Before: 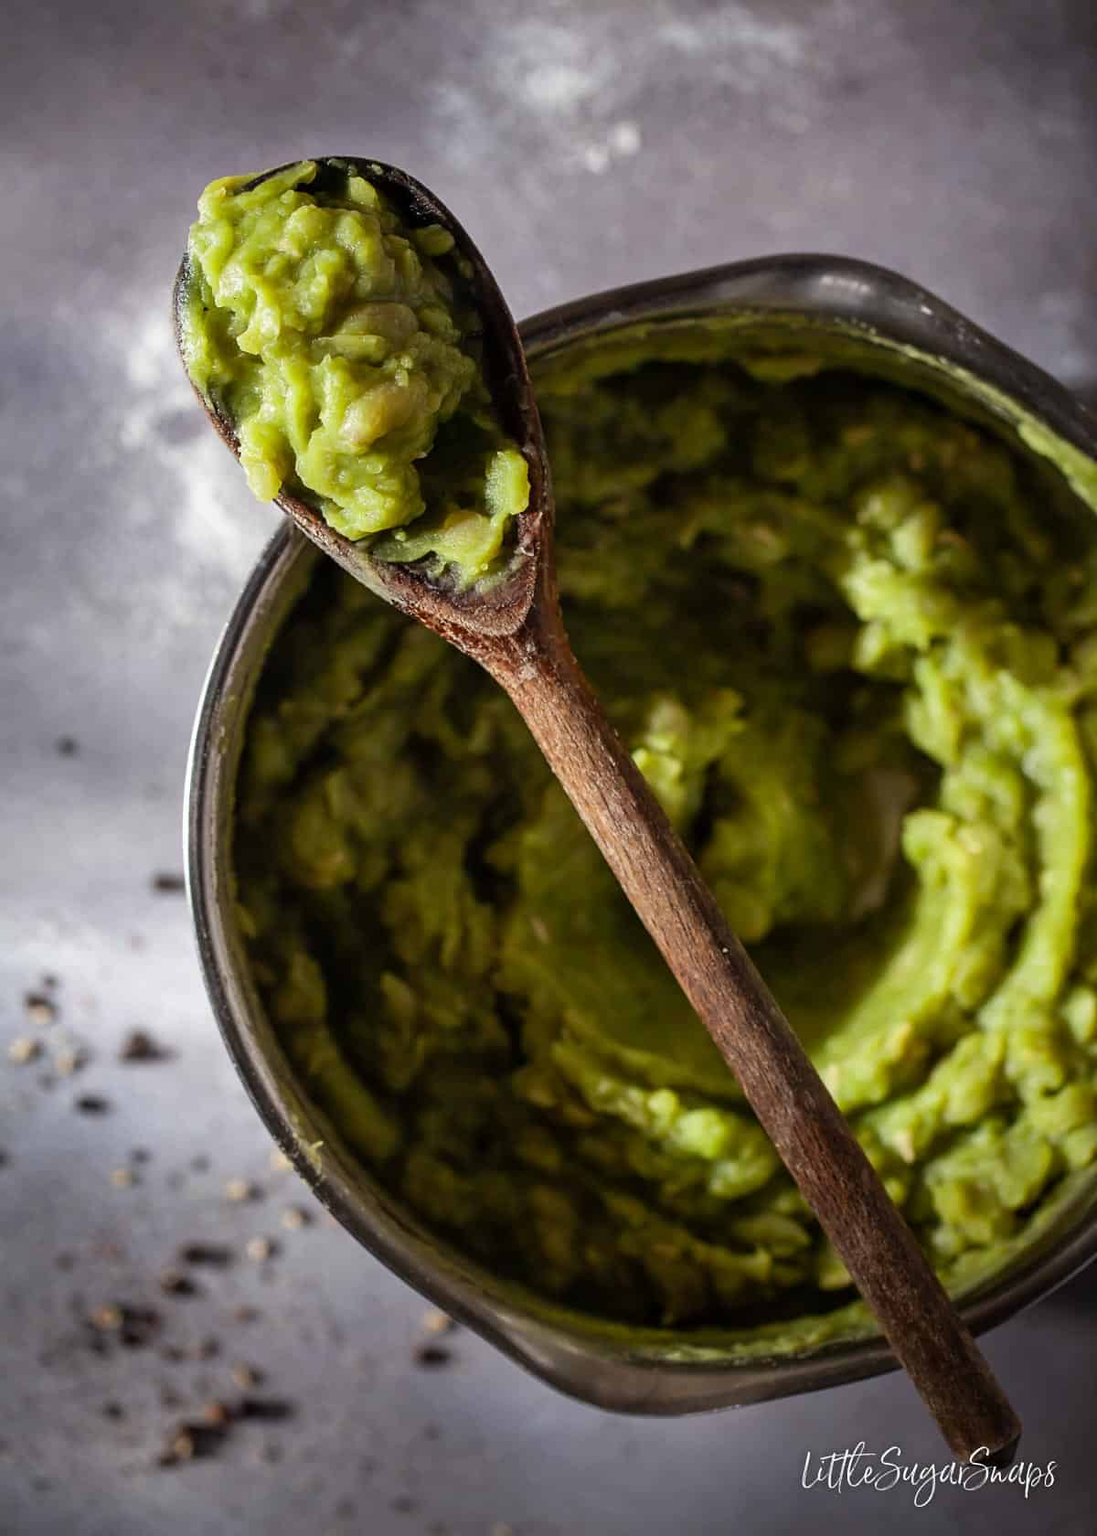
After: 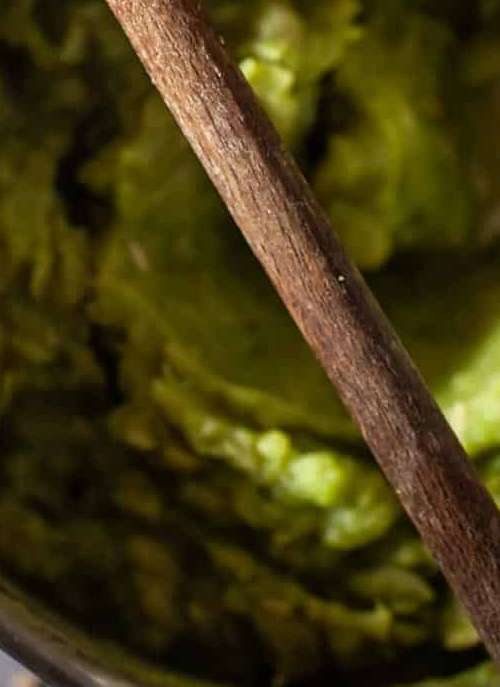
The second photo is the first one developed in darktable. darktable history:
crop: left 37.684%, top 45.353%, right 20.606%, bottom 13.747%
shadows and highlights: shadows 1.8, highlights 40.86
